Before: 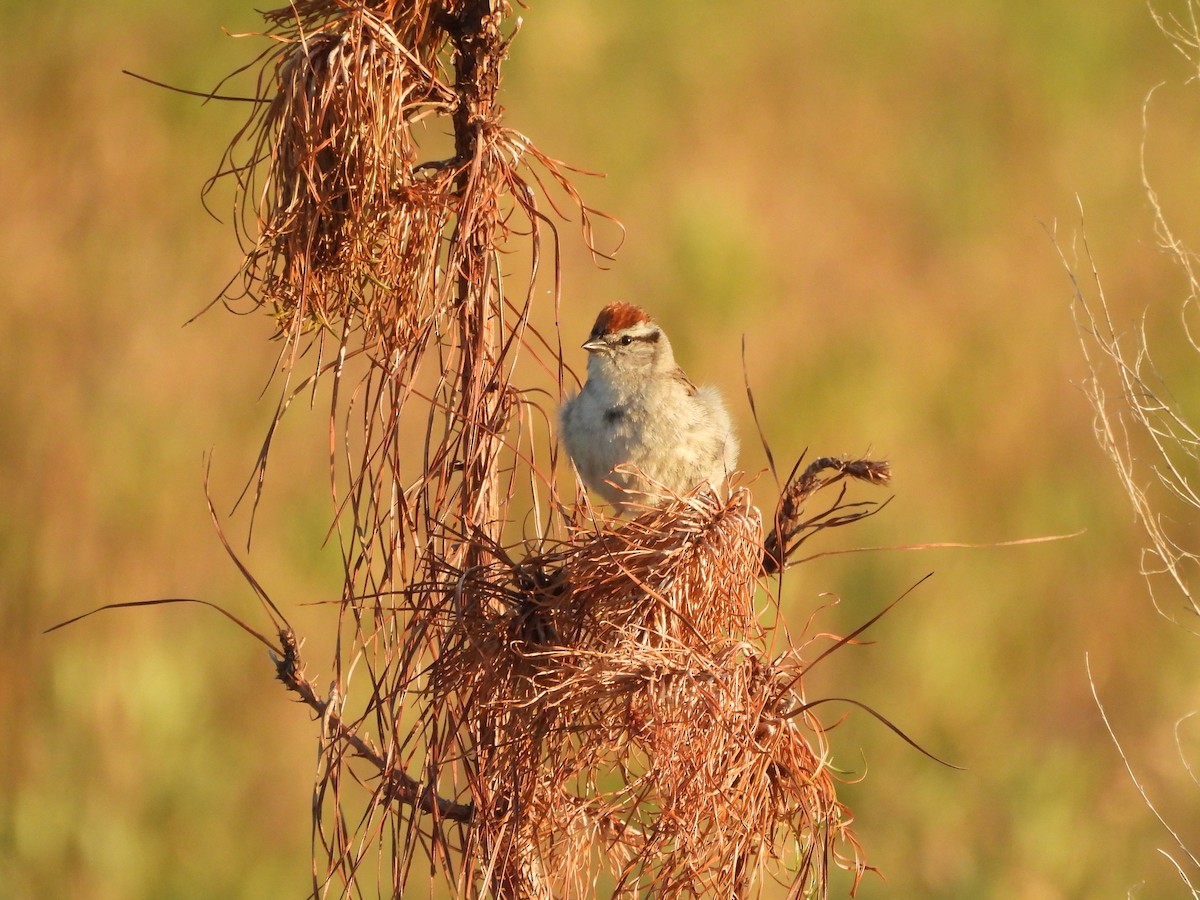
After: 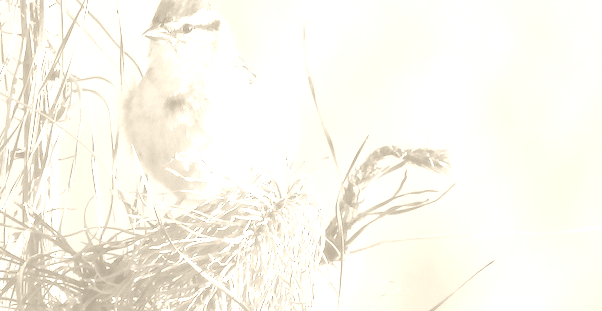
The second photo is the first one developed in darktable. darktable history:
white balance: red 0.948, green 1.02, blue 1.176
colorize: hue 36°, saturation 71%, lightness 80.79%
crop: left 36.607%, top 34.735%, right 13.146%, bottom 30.611%
contrast brightness saturation: contrast 0.2, brightness 0.16, saturation 0.22
